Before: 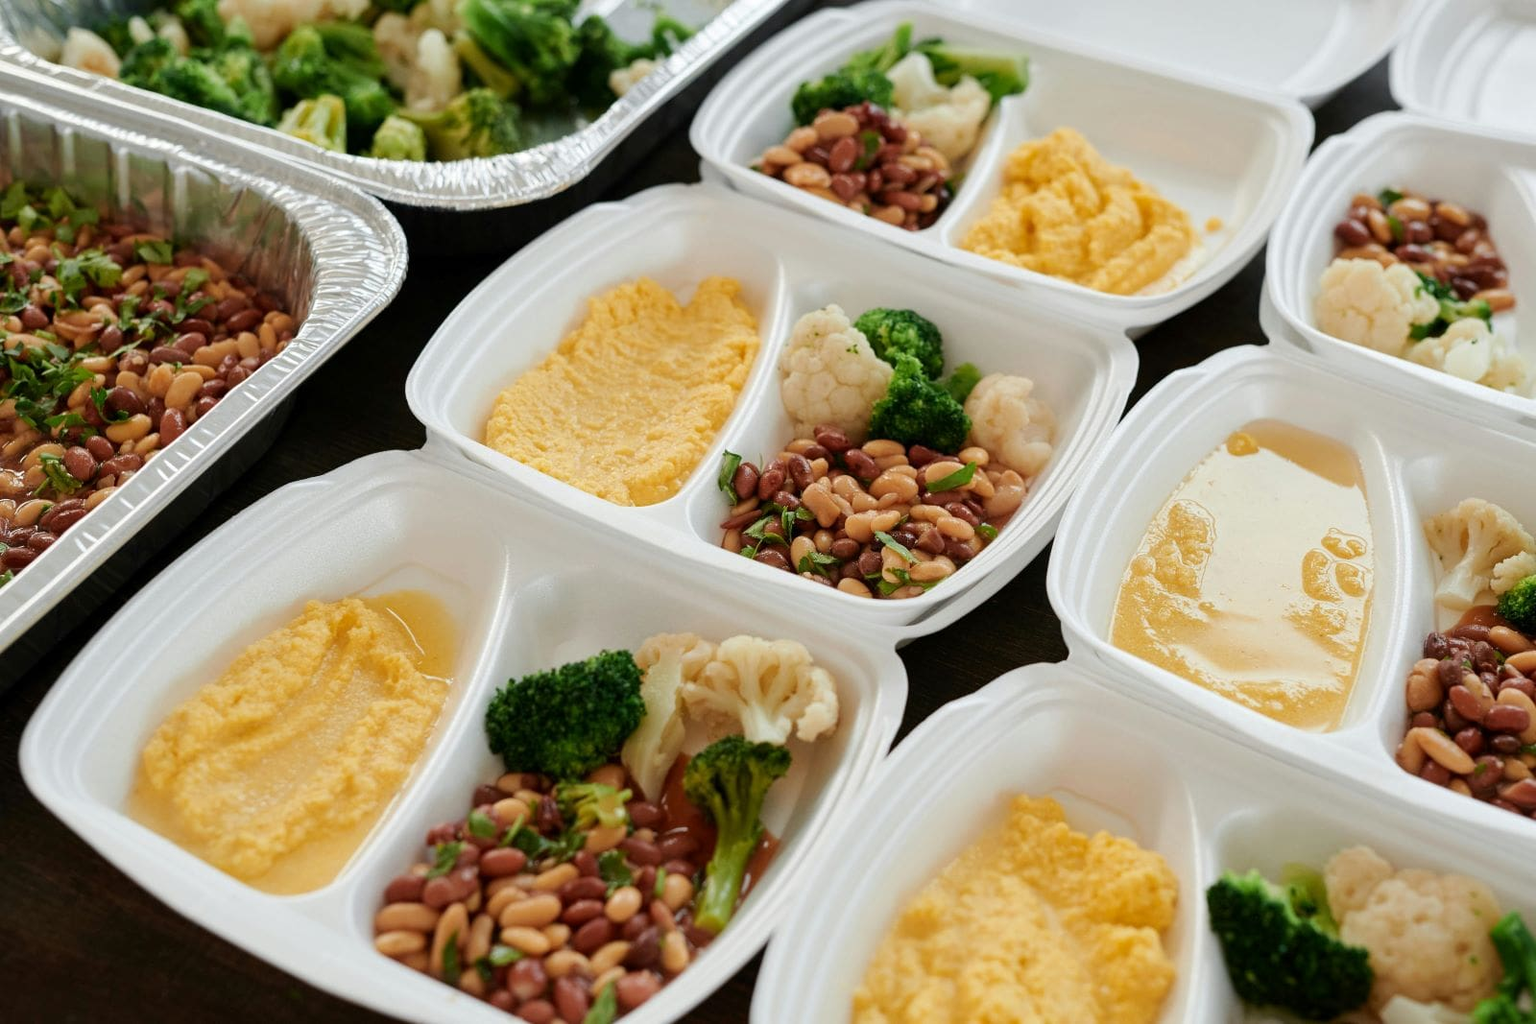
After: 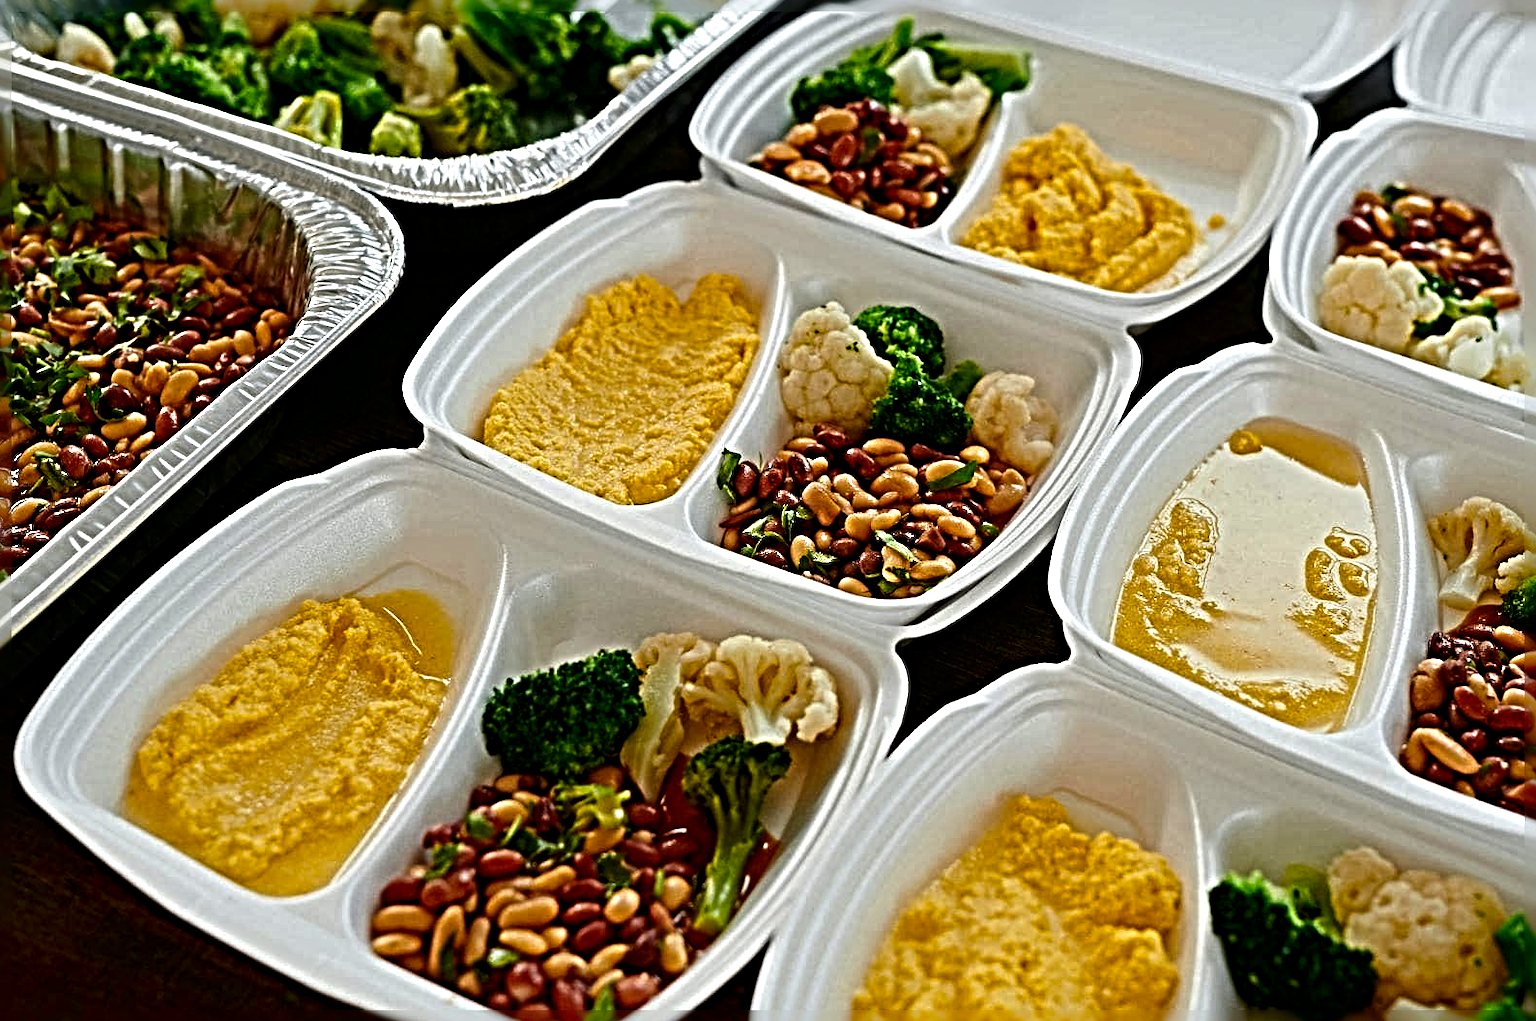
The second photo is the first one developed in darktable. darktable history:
crop: left 0.434%, top 0.485%, right 0.244%, bottom 0.386%
color balance rgb: perceptual saturation grading › global saturation 20%, global vibrance 20%
sharpen: radius 6.3, amount 1.8, threshold 0
contrast brightness saturation: brightness -0.2, saturation 0.08
